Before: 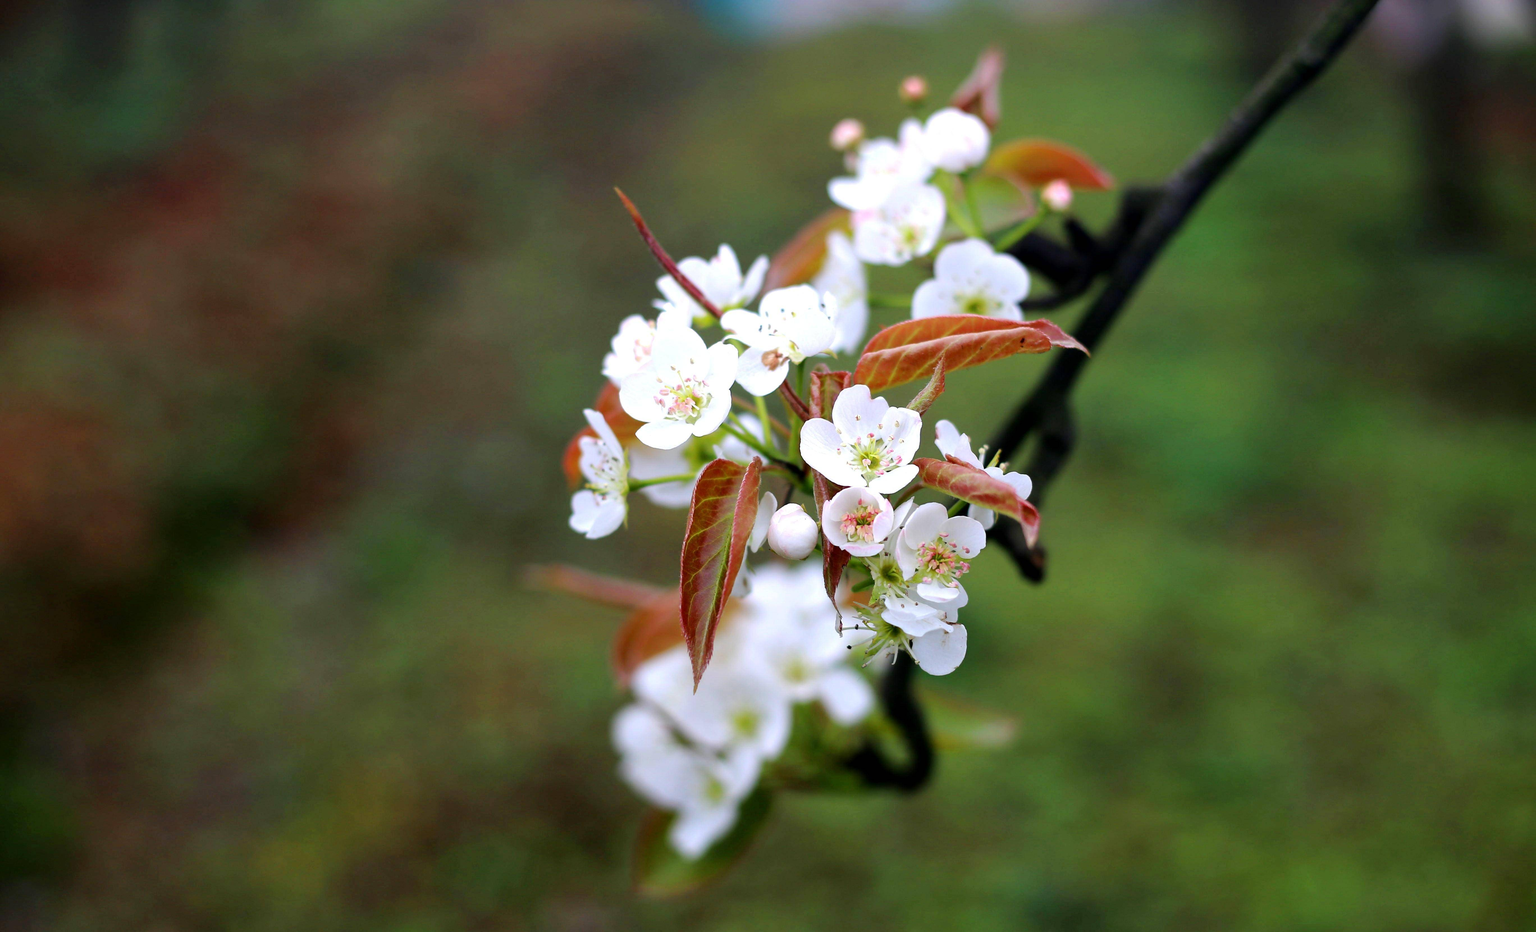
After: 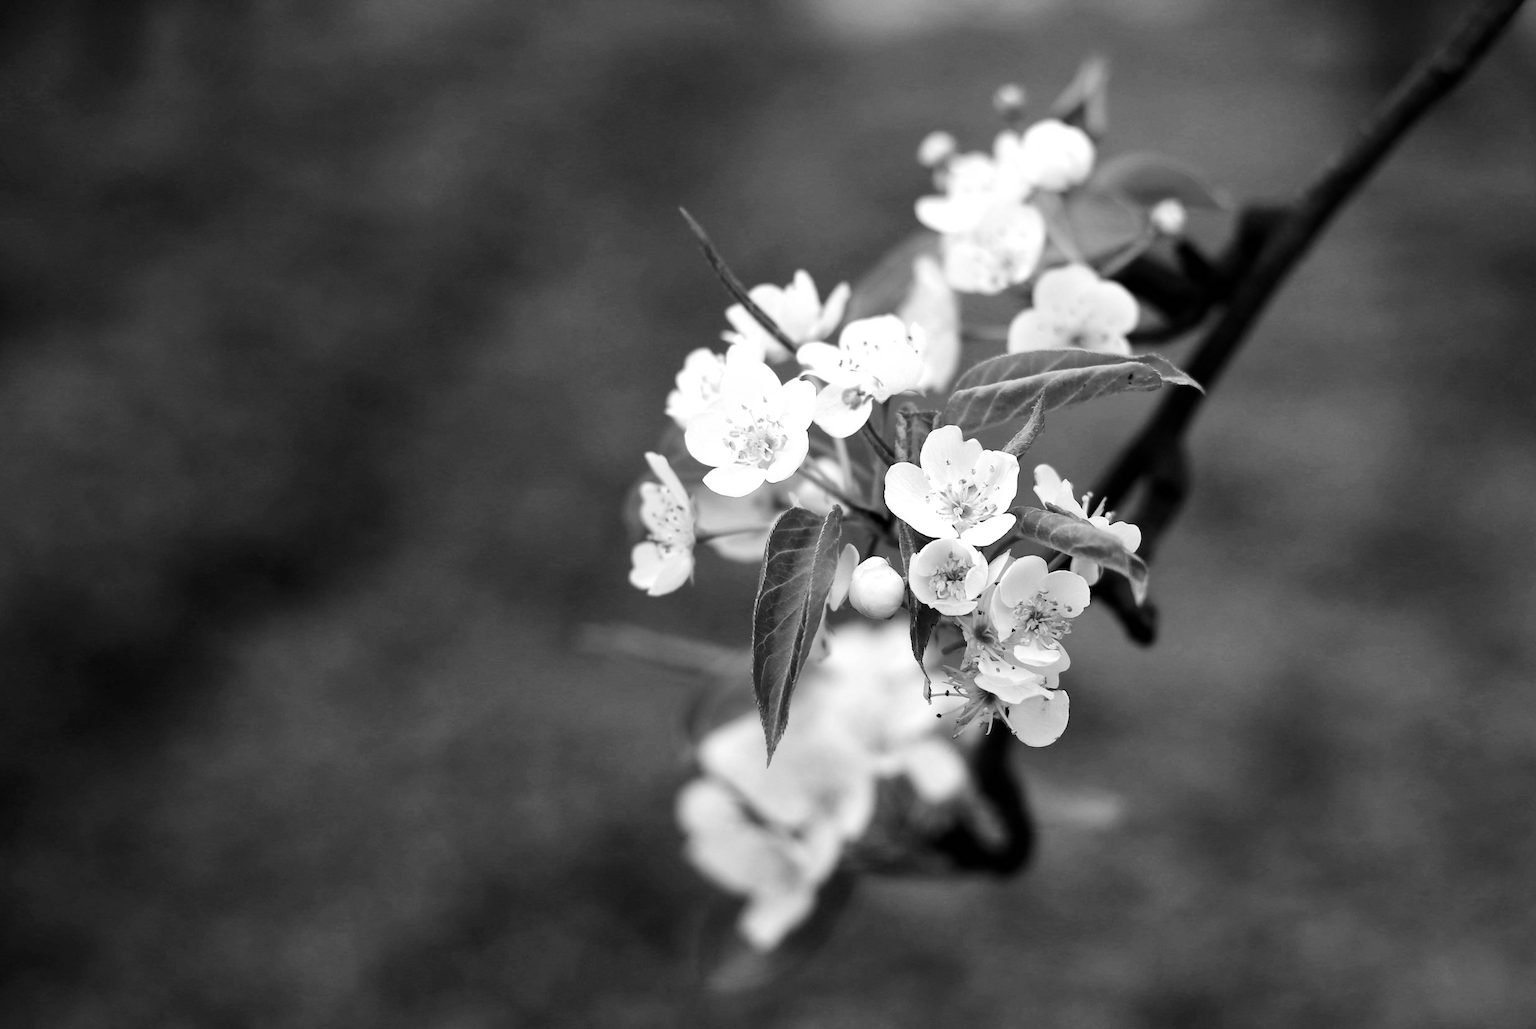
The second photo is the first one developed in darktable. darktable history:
monochrome: a 2.21, b -1.33, size 2.2
contrast brightness saturation: contrast 0.15, brightness -0.01, saturation 0.1
crop: right 9.509%, bottom 0.031%
